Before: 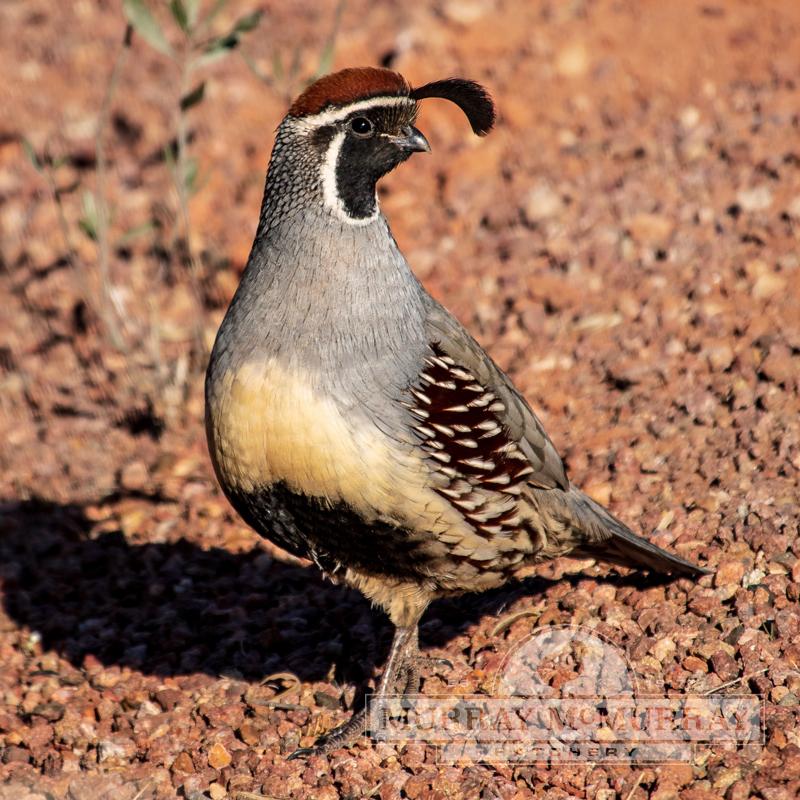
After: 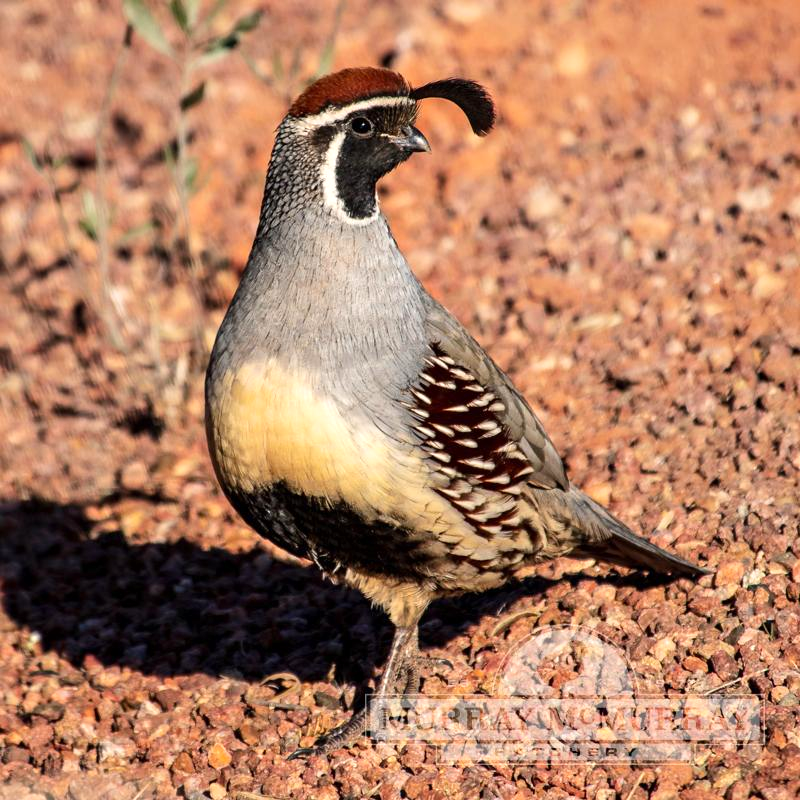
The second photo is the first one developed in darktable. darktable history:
contrast brightness saturation: contrast 0.1, brightness 0.03, saturation 0.09
exposure: exposure 0.2 EV, compensate highlight preservation false
